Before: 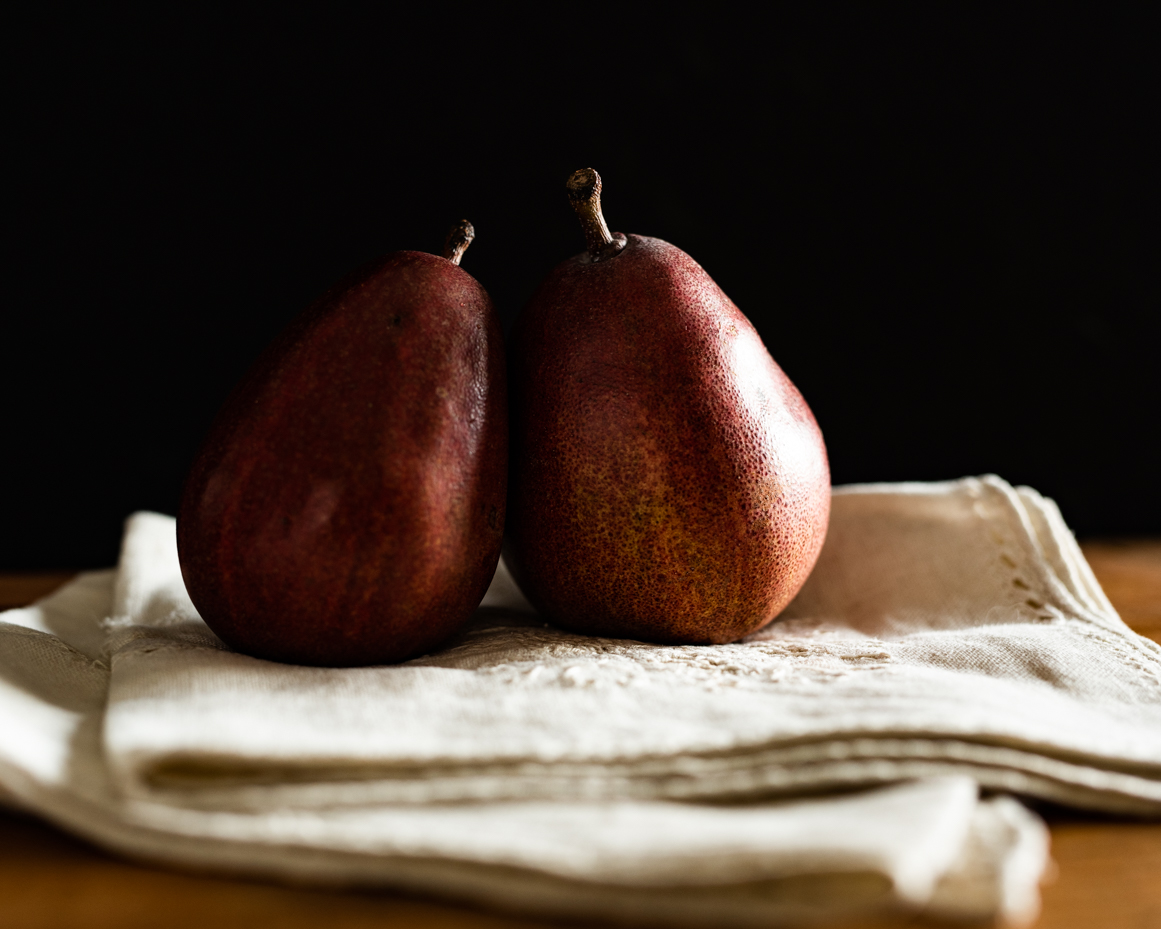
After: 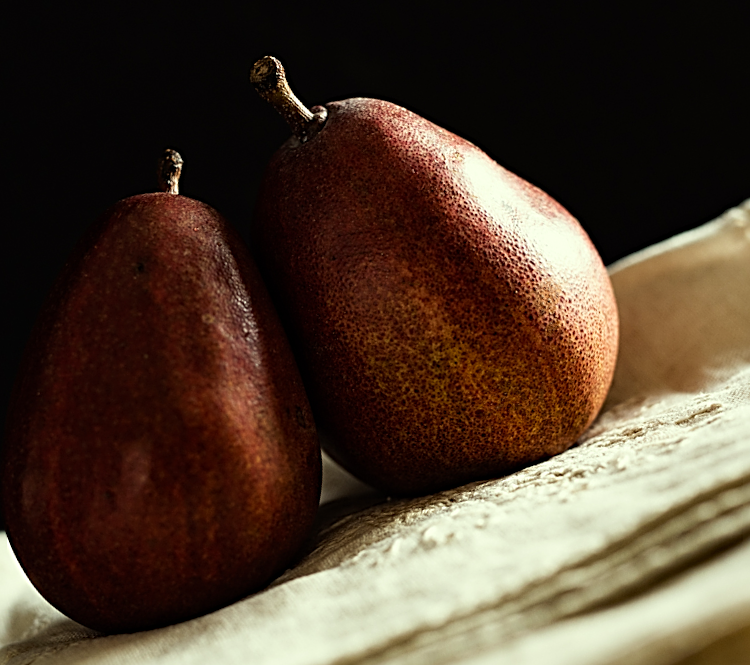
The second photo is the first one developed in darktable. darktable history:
color correction: highlights a* -5.69, highlights b* 10.68
crop and rotate: angle 20.96°, left 6.869%, right 3.924%, bottom 1.091%
sharpen: radius 2.545, amount 0.643
